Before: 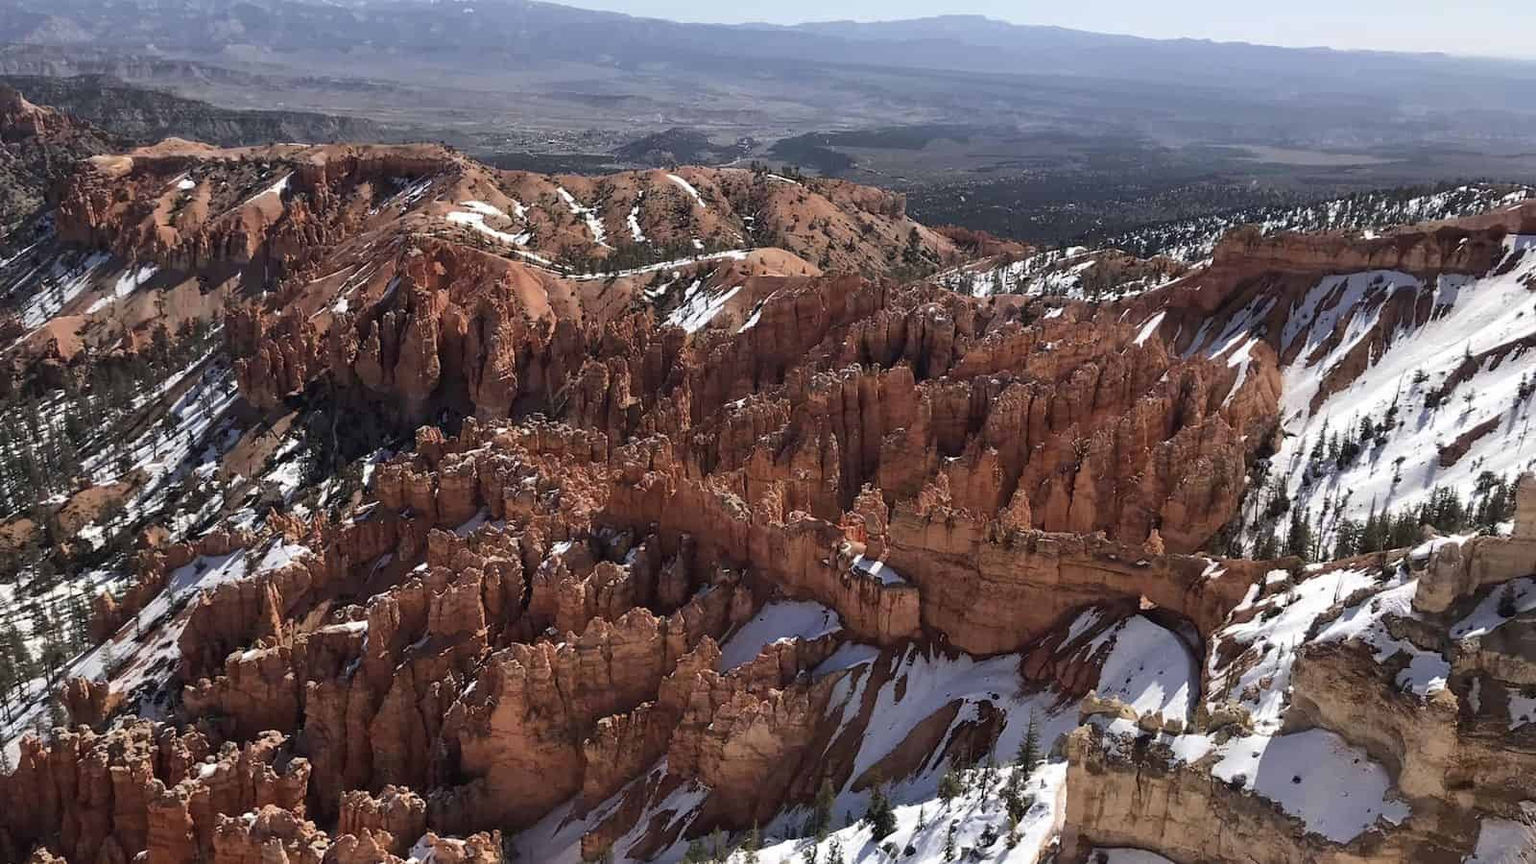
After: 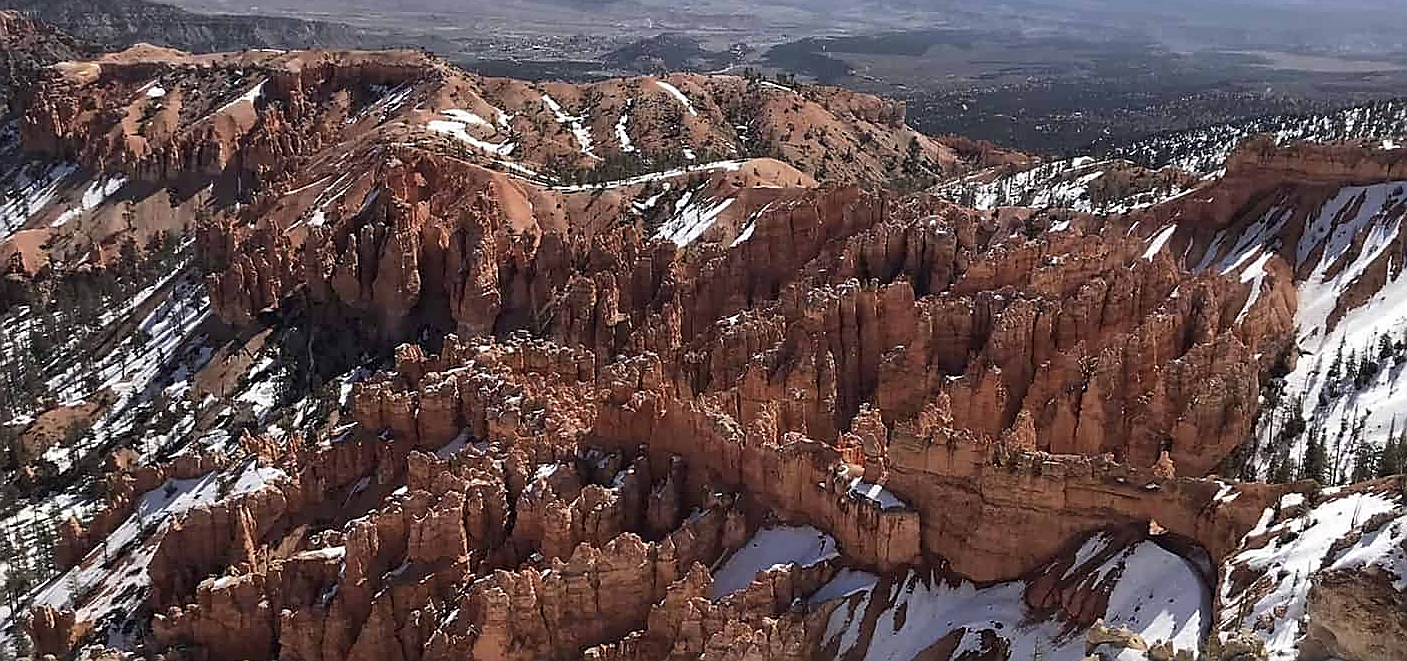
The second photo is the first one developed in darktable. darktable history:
crop and rotate: left 2.406%, top 11.216%, right 9.629%, bottom 15.254%
sharpen: radius 1.393, amount 1.254, threshold 0.841
